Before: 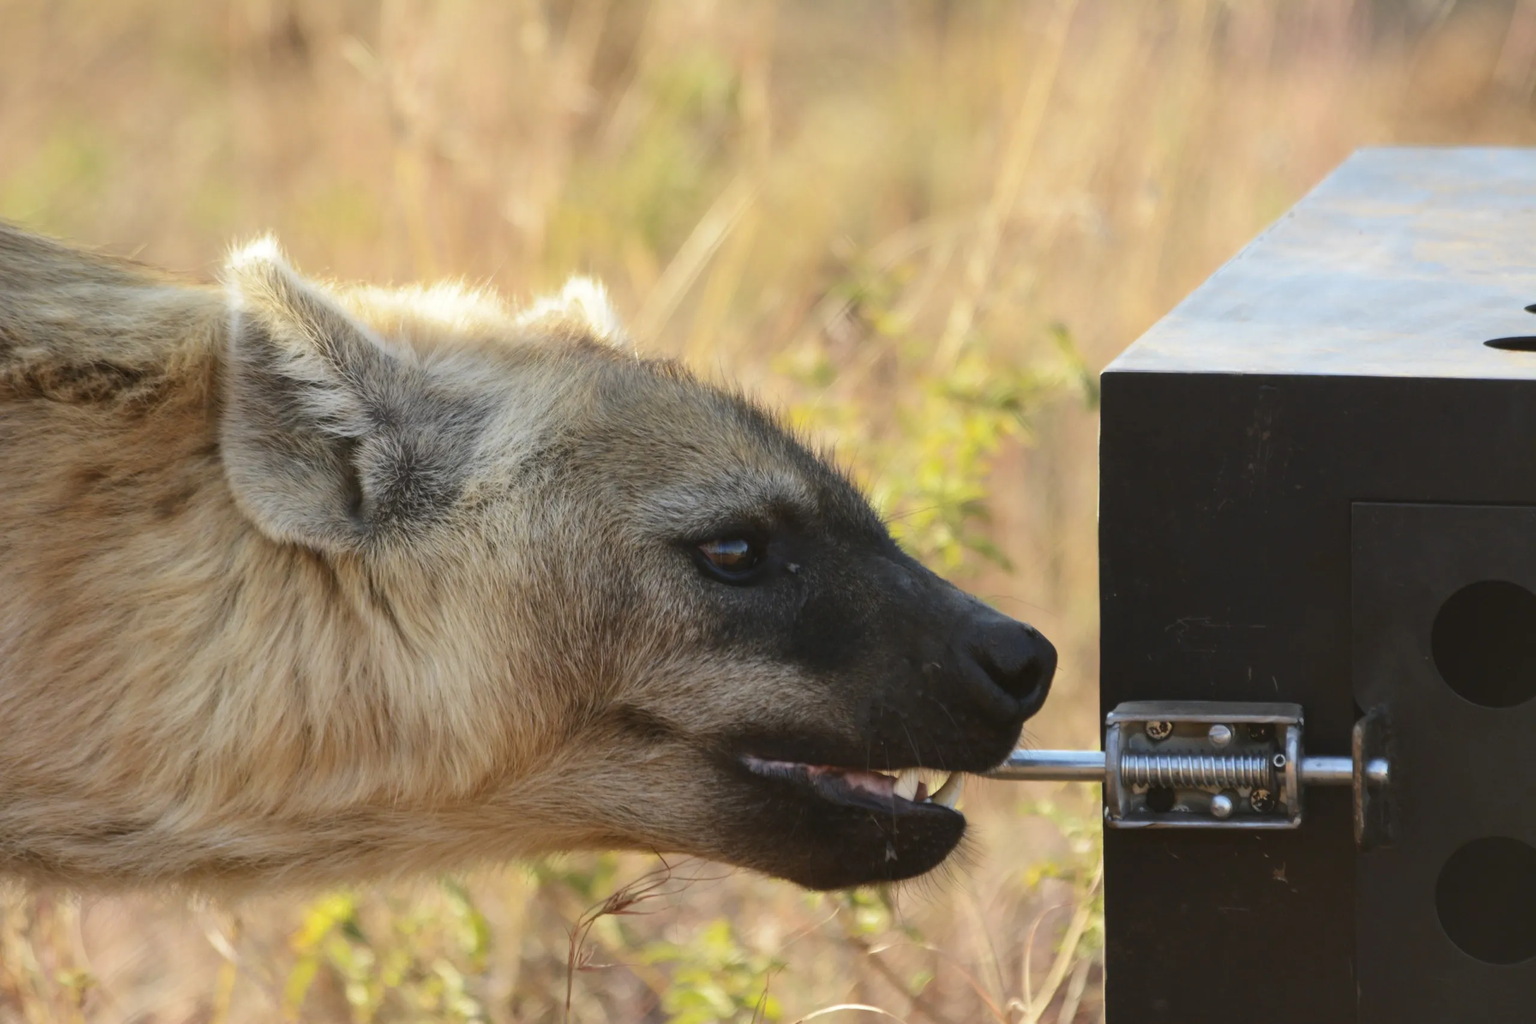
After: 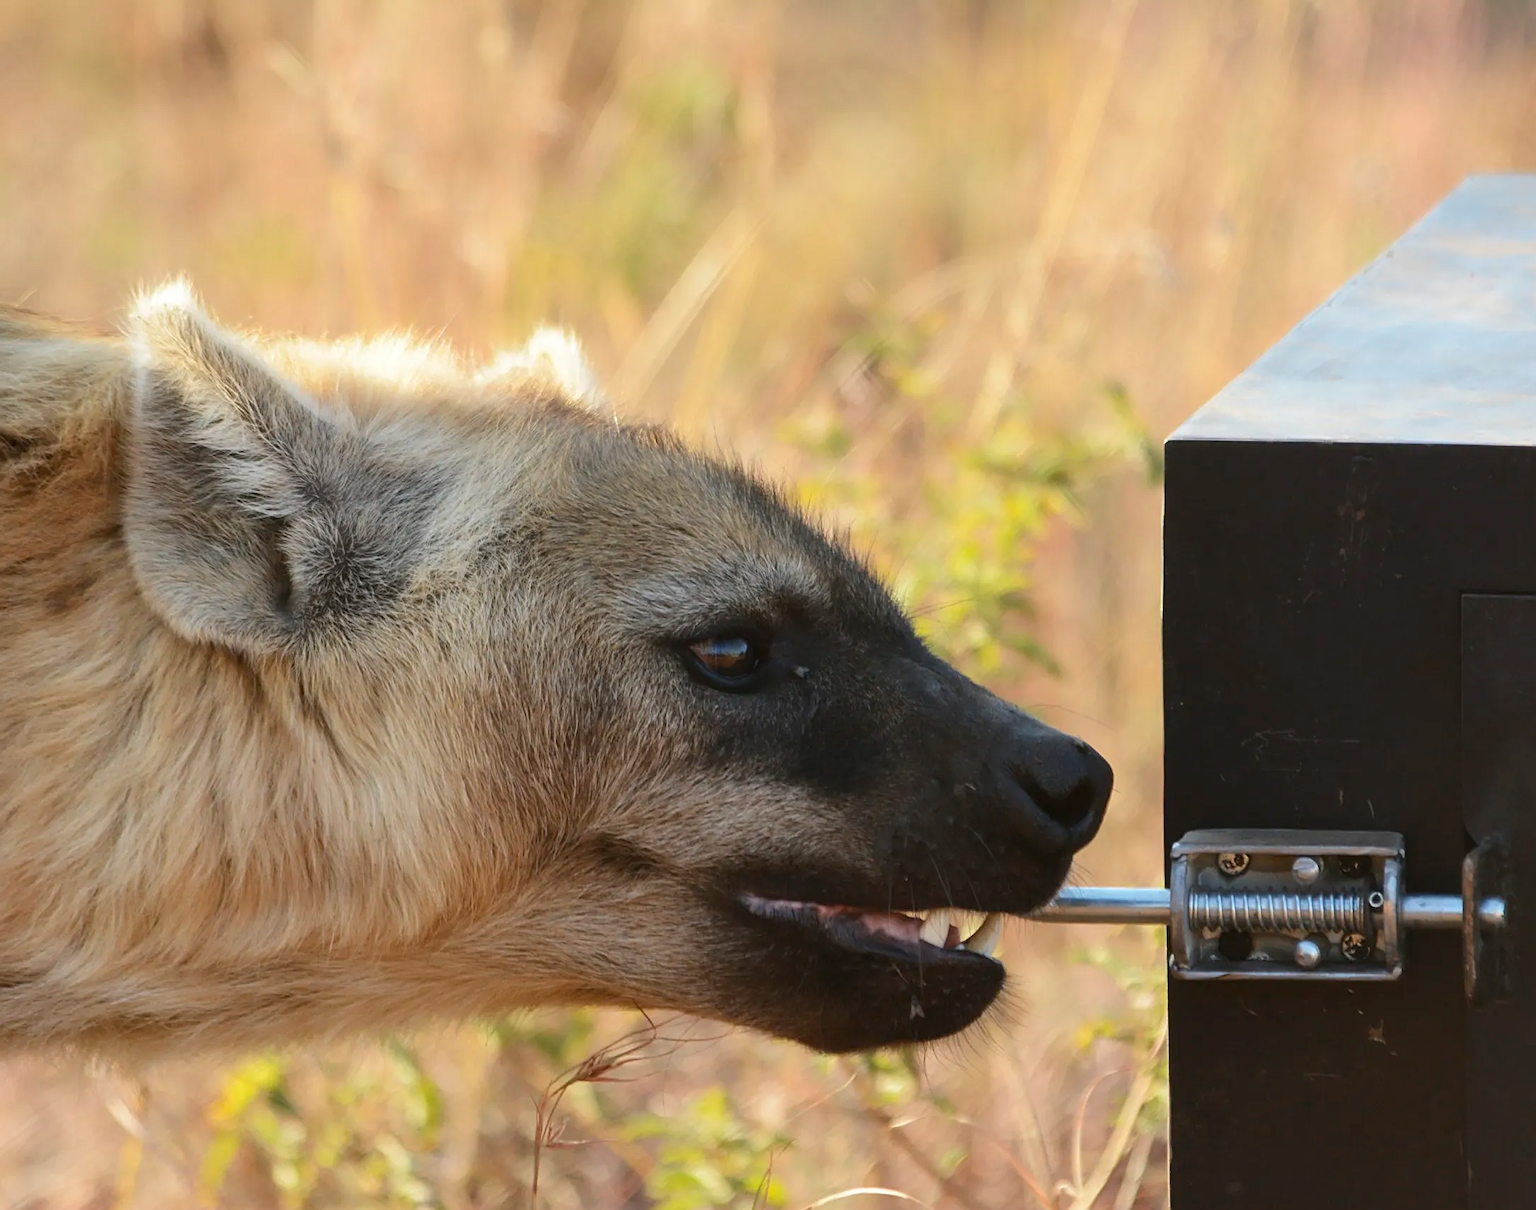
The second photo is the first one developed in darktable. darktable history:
crop: left 7.556%, right 7.851%
sharpen: on, module defaults
